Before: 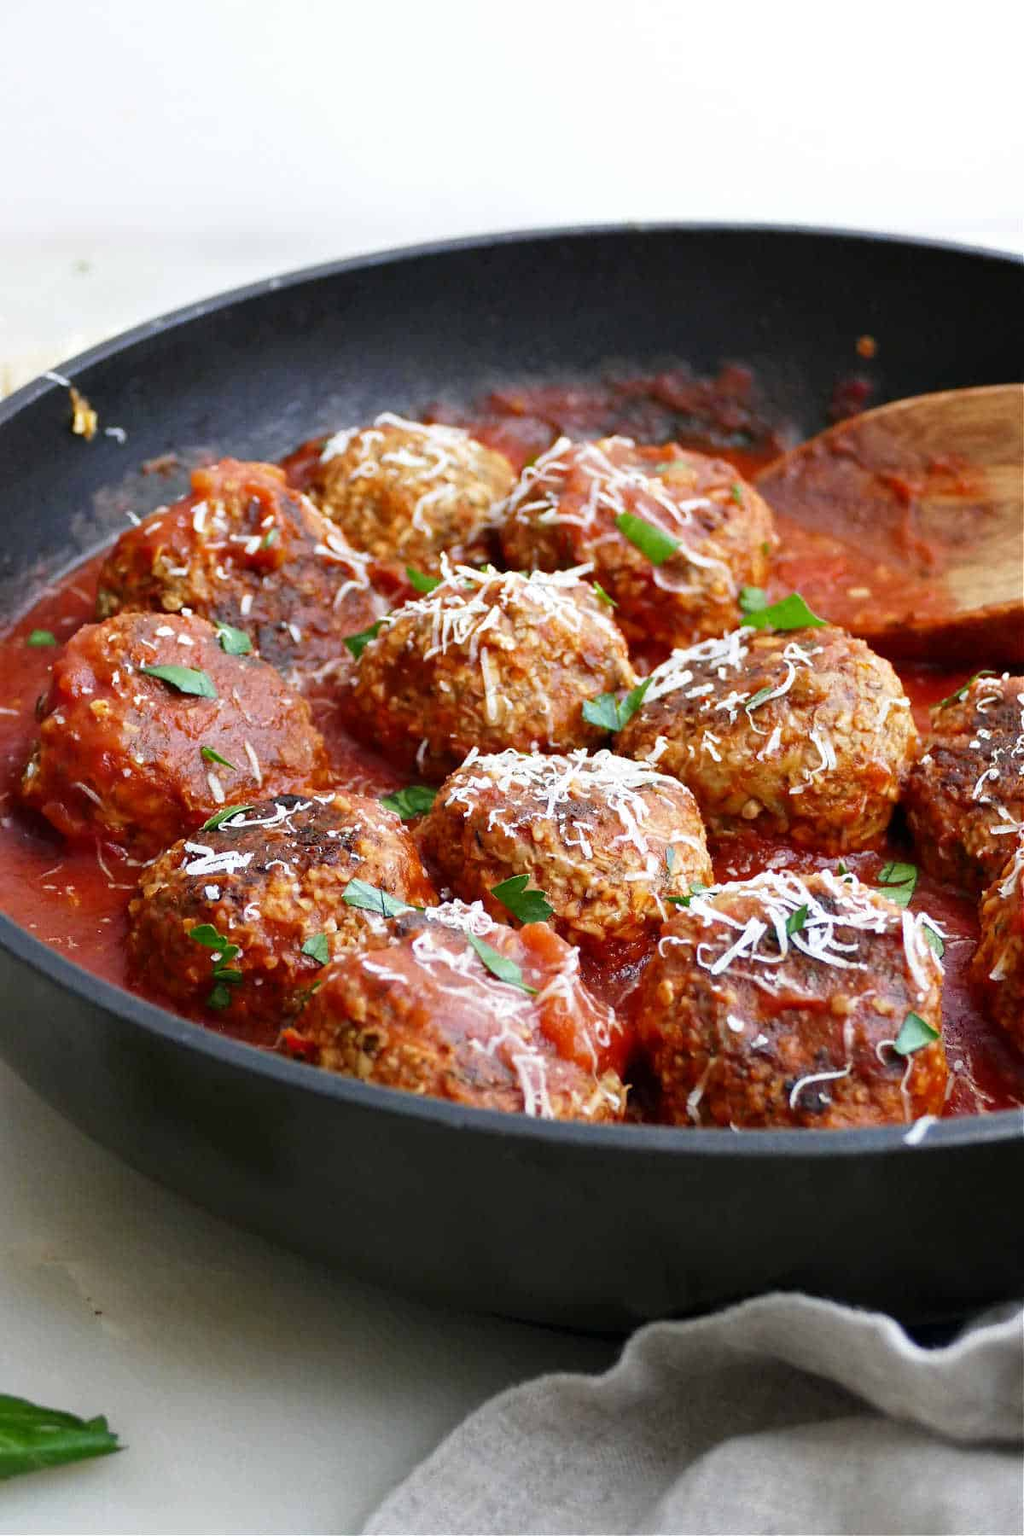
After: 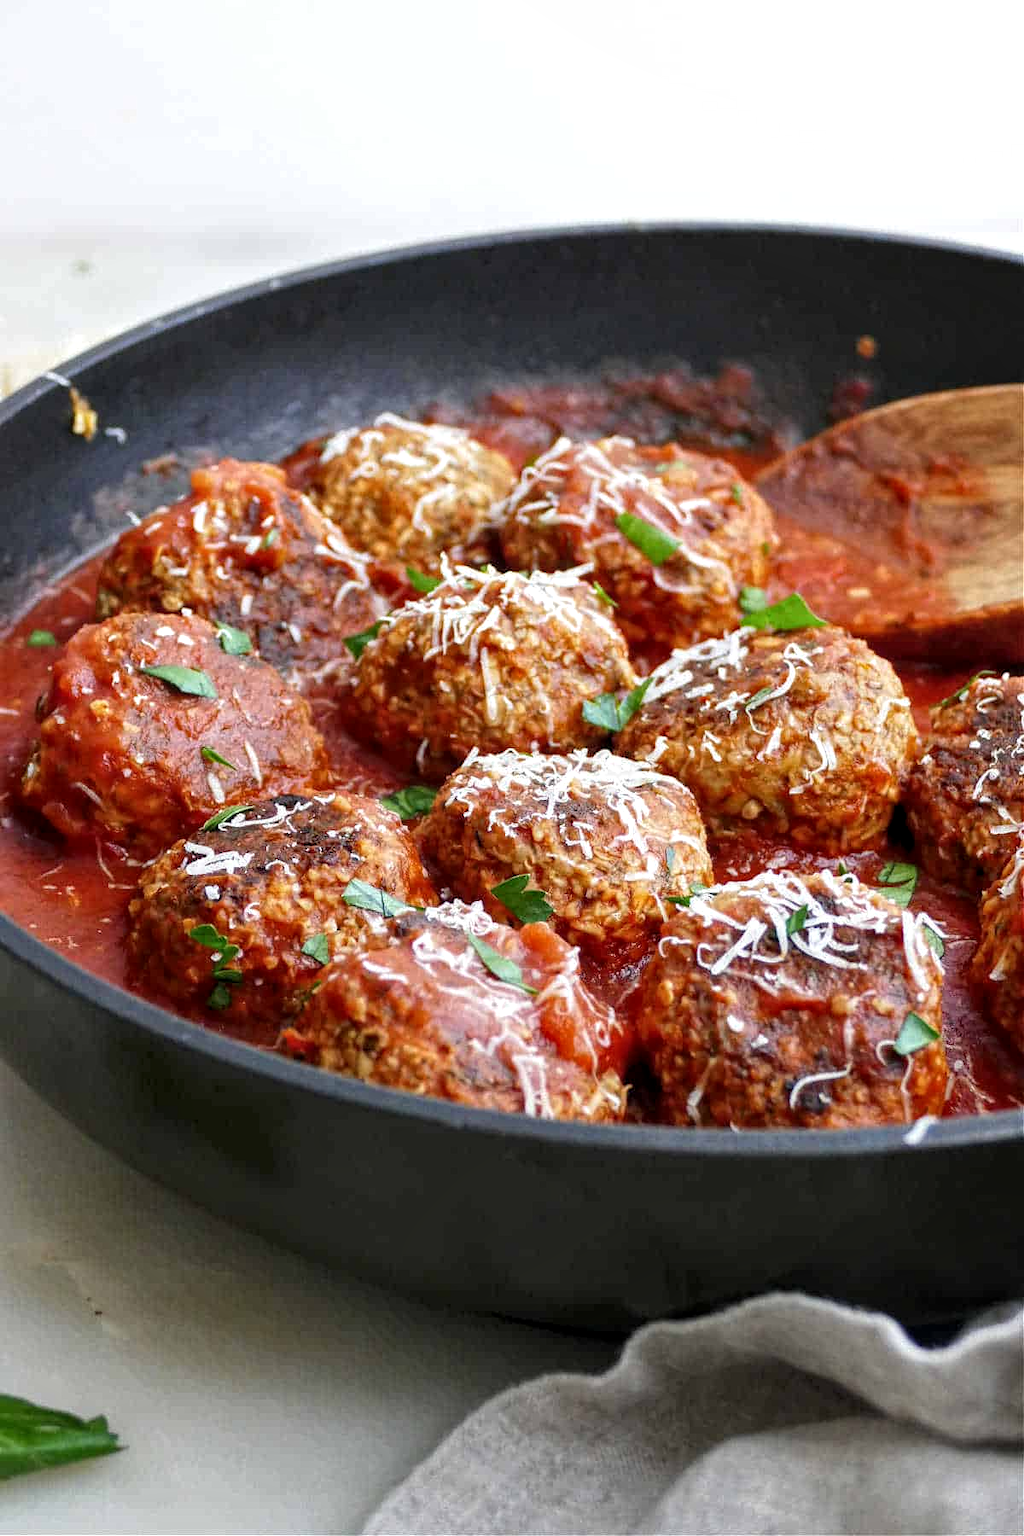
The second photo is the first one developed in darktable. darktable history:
local contrast: highlights 93%, shadows 85%, detail 160%, midtone range 0.2
